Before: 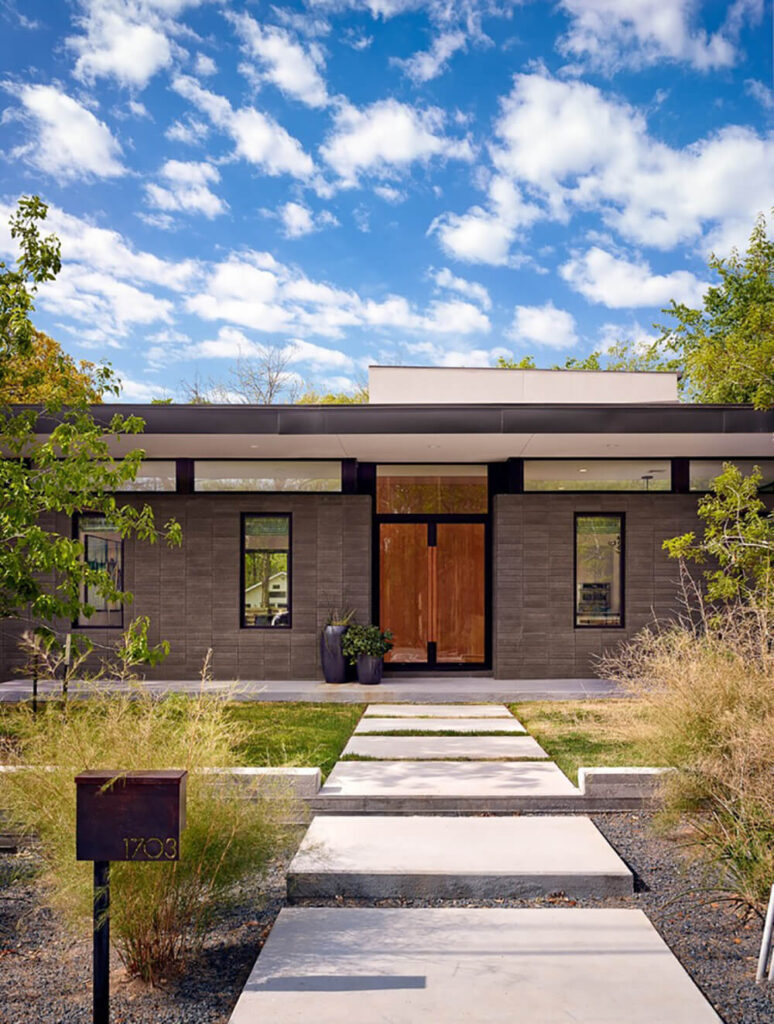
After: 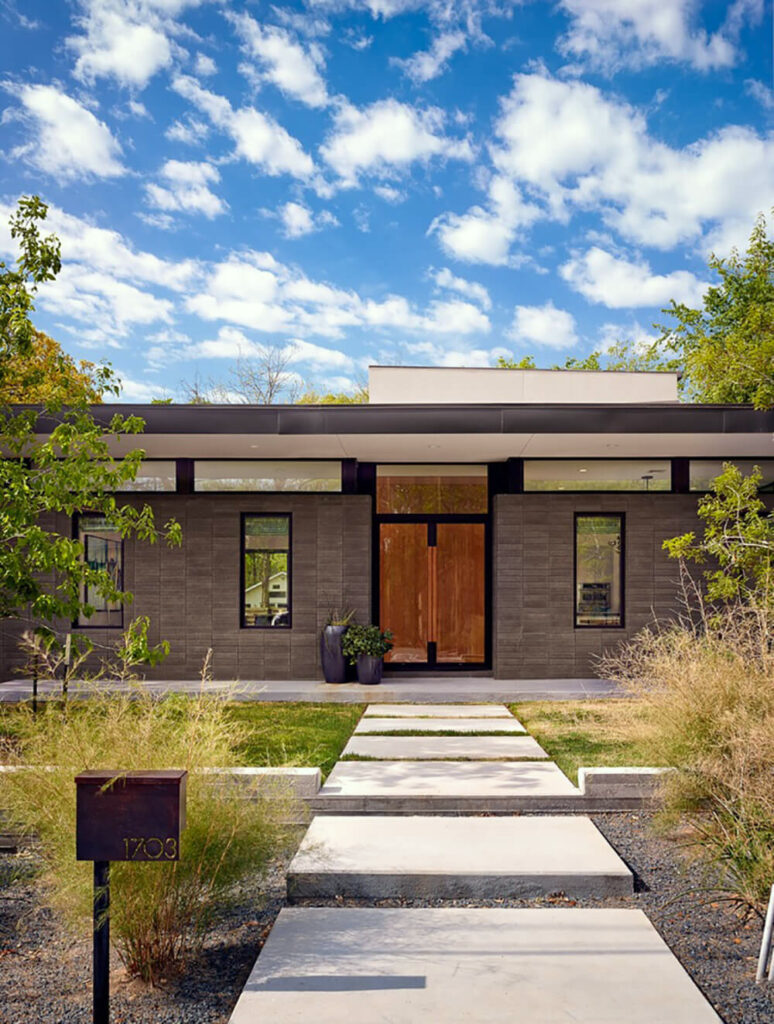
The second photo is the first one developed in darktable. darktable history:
color correction: highlights a* -2.69, highlights b* 2.37
